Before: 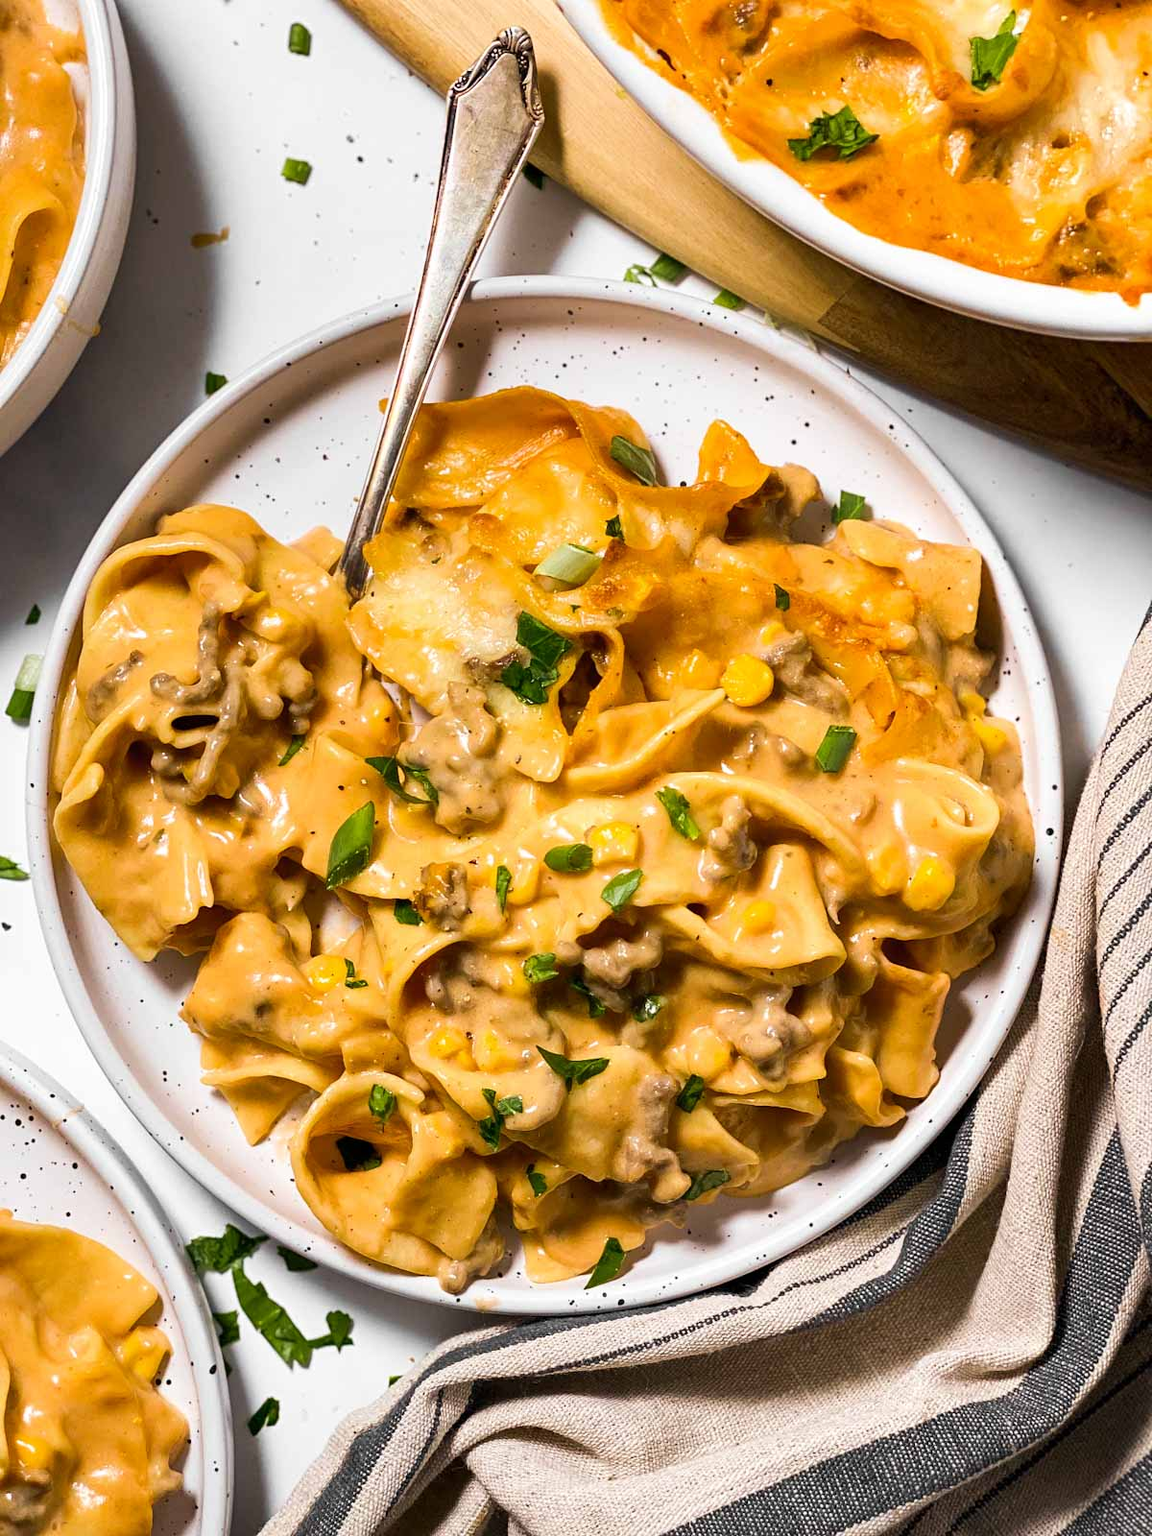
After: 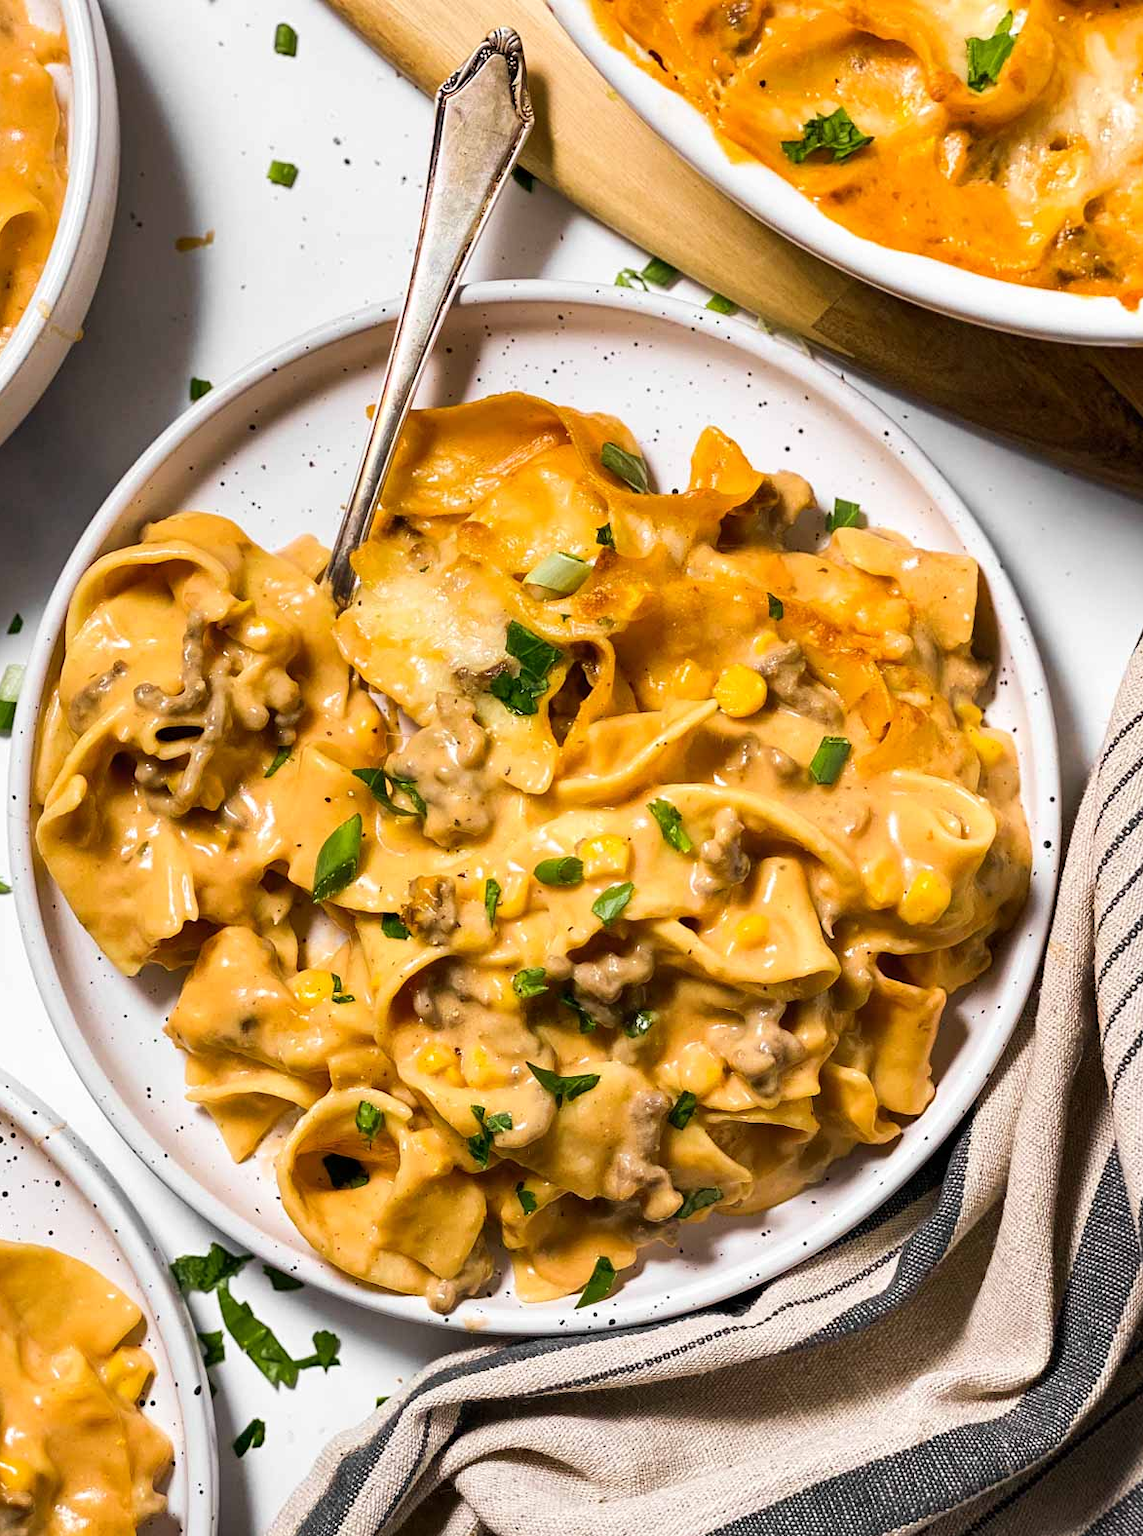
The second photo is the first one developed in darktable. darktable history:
crop and rotate: left 1.637%, right 0.568%, bottom 1.481%
tone equalizer: on, module defaults
